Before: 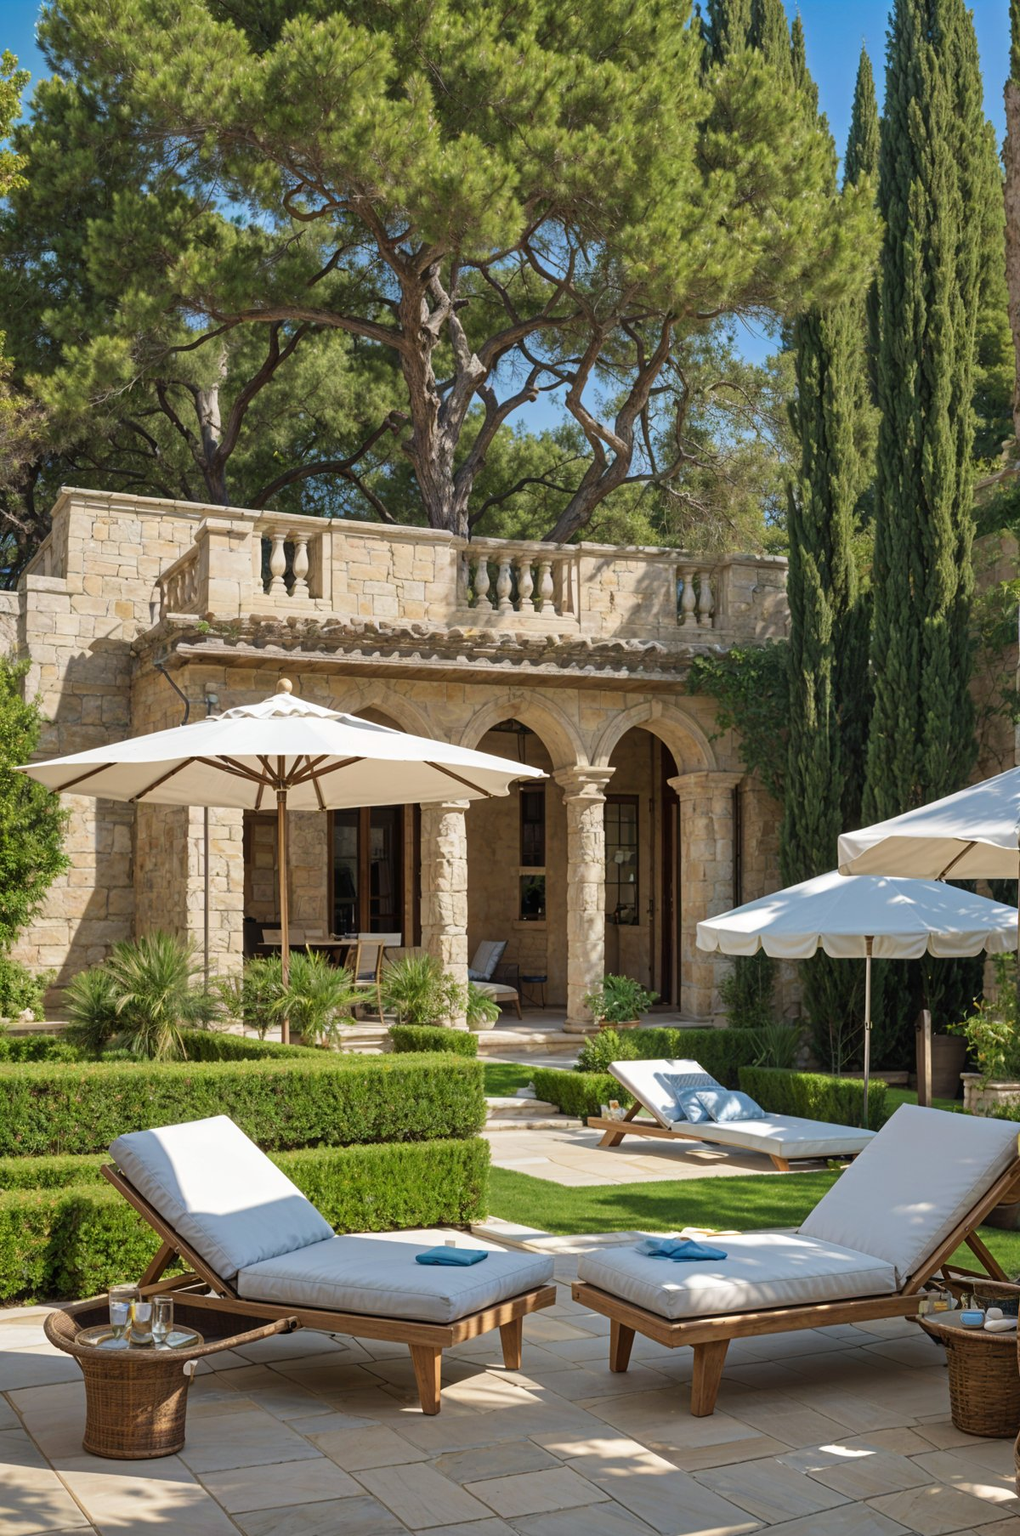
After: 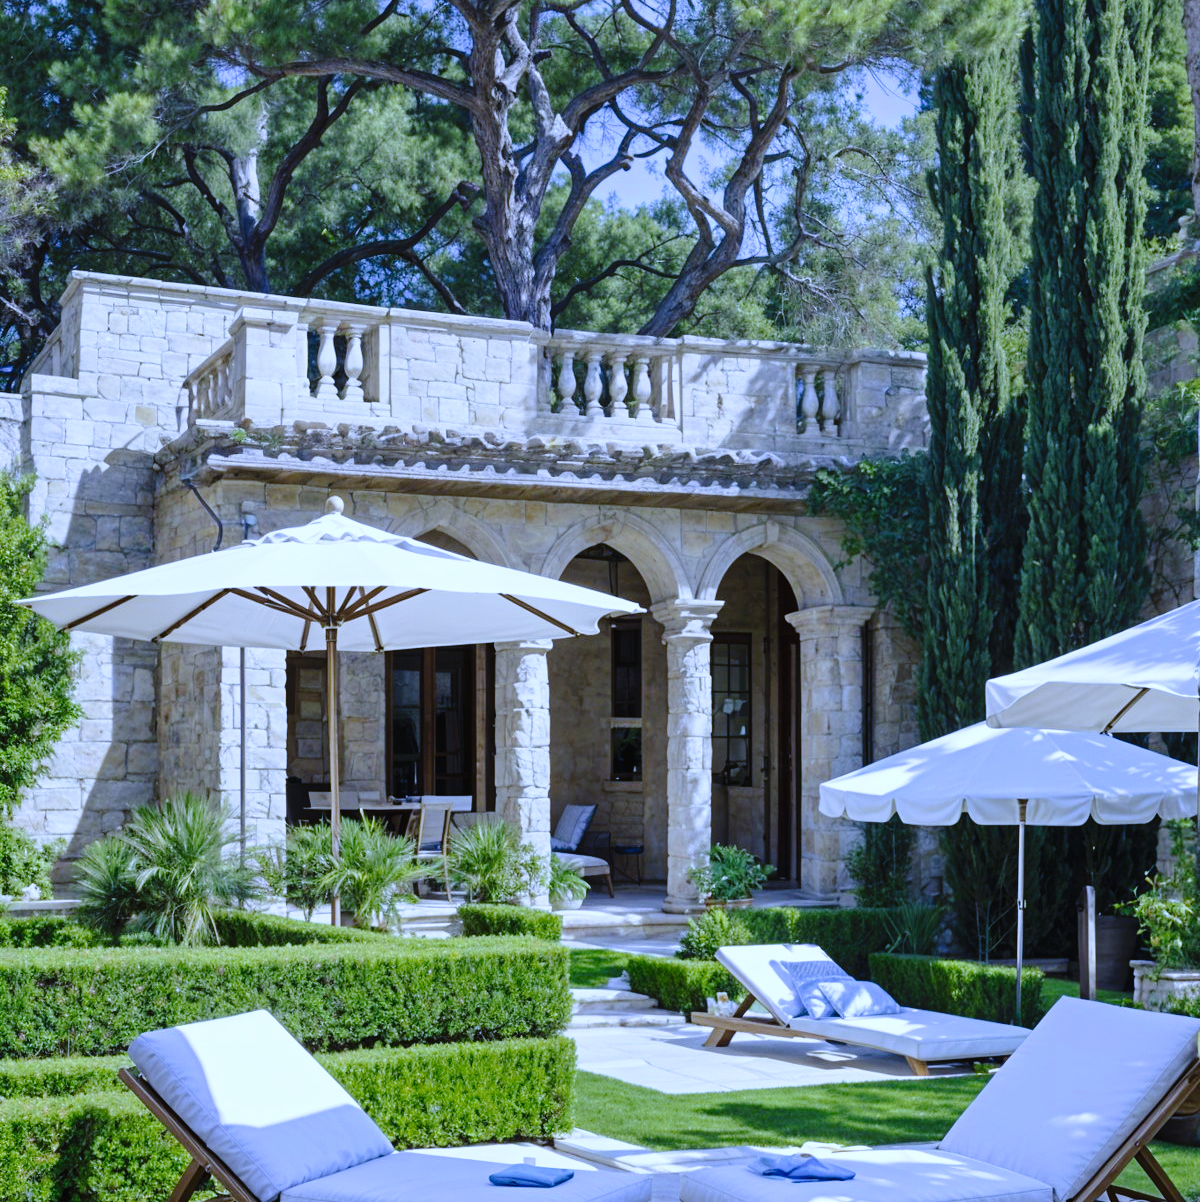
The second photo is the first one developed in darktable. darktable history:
crop: top 16.727%, bottom 16.727%
white balance: red 0.766, blue 1.537
tone curve: curves: ch0 [(0, 0) (0.003, 0.015) (0.011, 0.019) (0.025, 0.027) (0.044, 0.041) (0.069, 0.055) (0.1, 0.079) (0.136, 0.099) (0.177, 0.149) (0.224, 0.216) (0.277, 0.292) (0.335, 0.383) (0.399, 0.474) (0.468, 0.556) (0.543, 0.632) (0.623, 0.711) (0.709, 0.789) (0.801, 0.871) (0.898, 0.944) (1, 1)], preserve colors none
